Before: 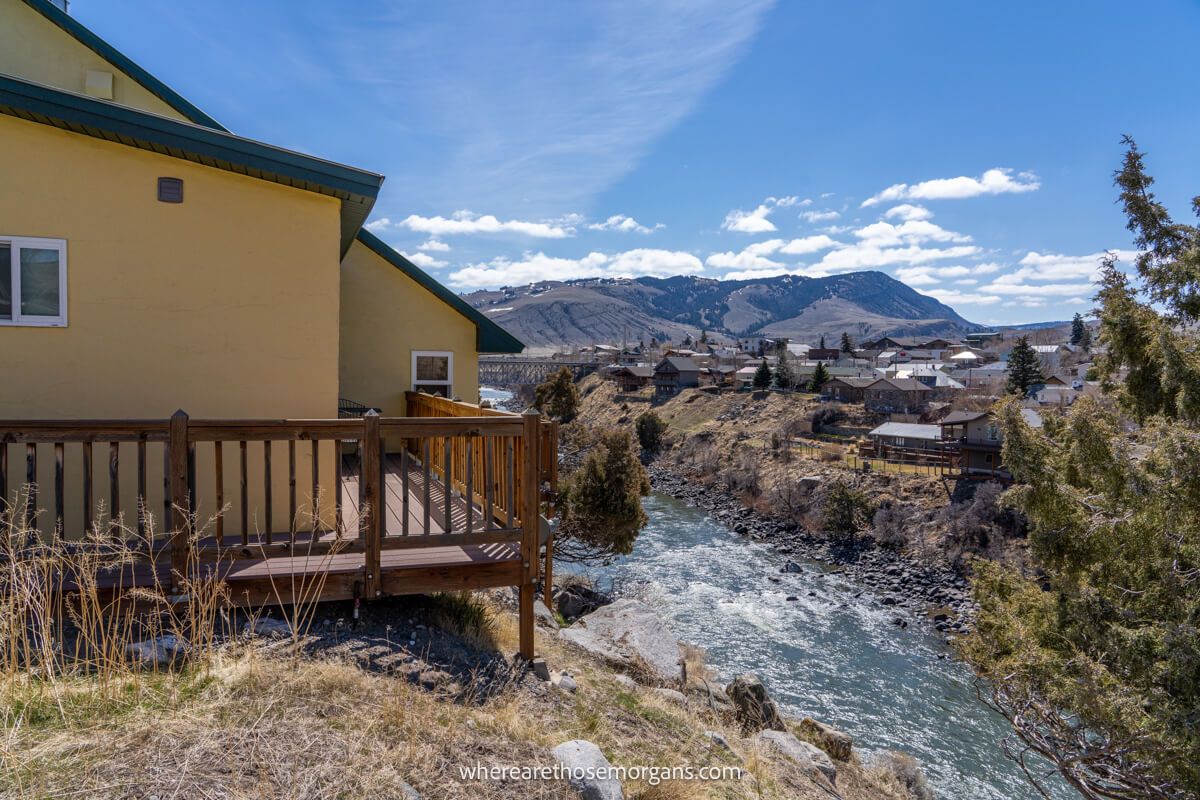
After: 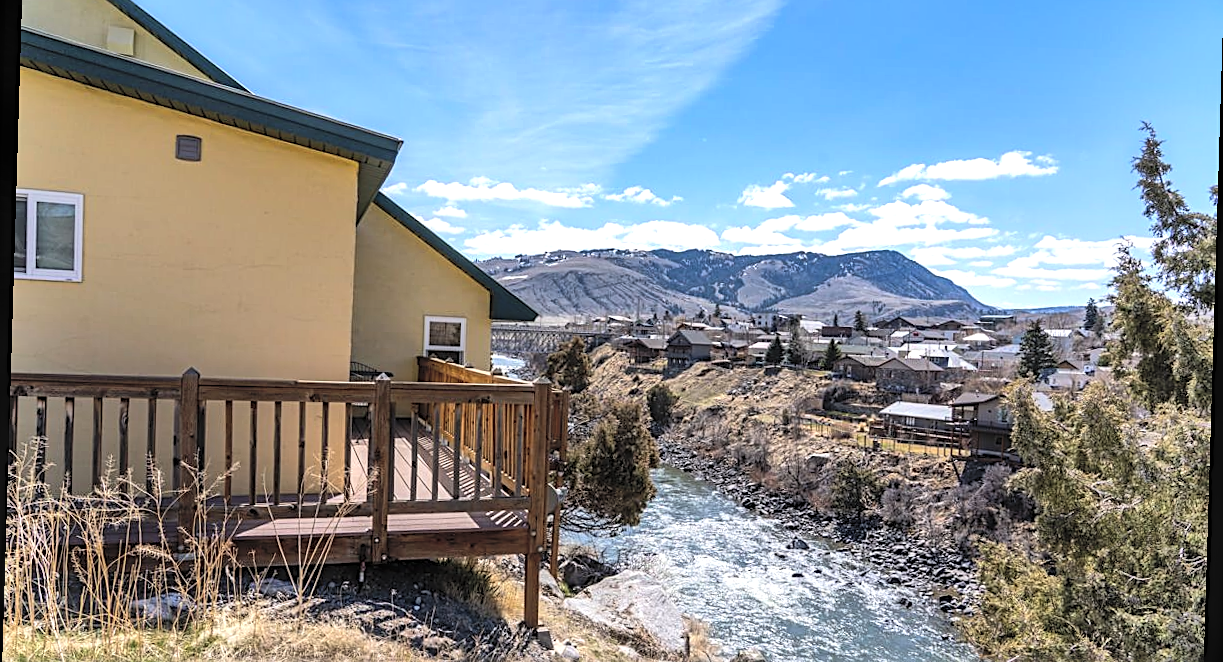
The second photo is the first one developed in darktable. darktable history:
crop and rotate: top 5.667%, bottom 14.937%
rotate and perspective: rotation 1.72°, automatic cropping off
sharpen: on, module defaults
tone equalizer: -8 EV -0.75 EV, -7 EV -0.7 EV, -6 EV -0.6 EV, -5 EV -0.4 EV, -3 EV 0.4 EV, -2 EV 0.6 EV, -1 EV 0.7 EV, +0 EV 0.75 EV, edges refinement/feathering 500, mask exposure compensation -1.57 EV, preserve details no
shadows and highlights: shadows 60, soften with gaussian
contrast brightness saturation: brightness 0.28
contrast equalizer: y [[0.5, 0.5, 0.468, 0.5, 0.5, 0.5], [0.5 ×6], [0.5 ×6], [0 ×6], [0 ×6]]
local contrast: highlights 100%, shadows 100%, detail 120%, midtone range 0.2
